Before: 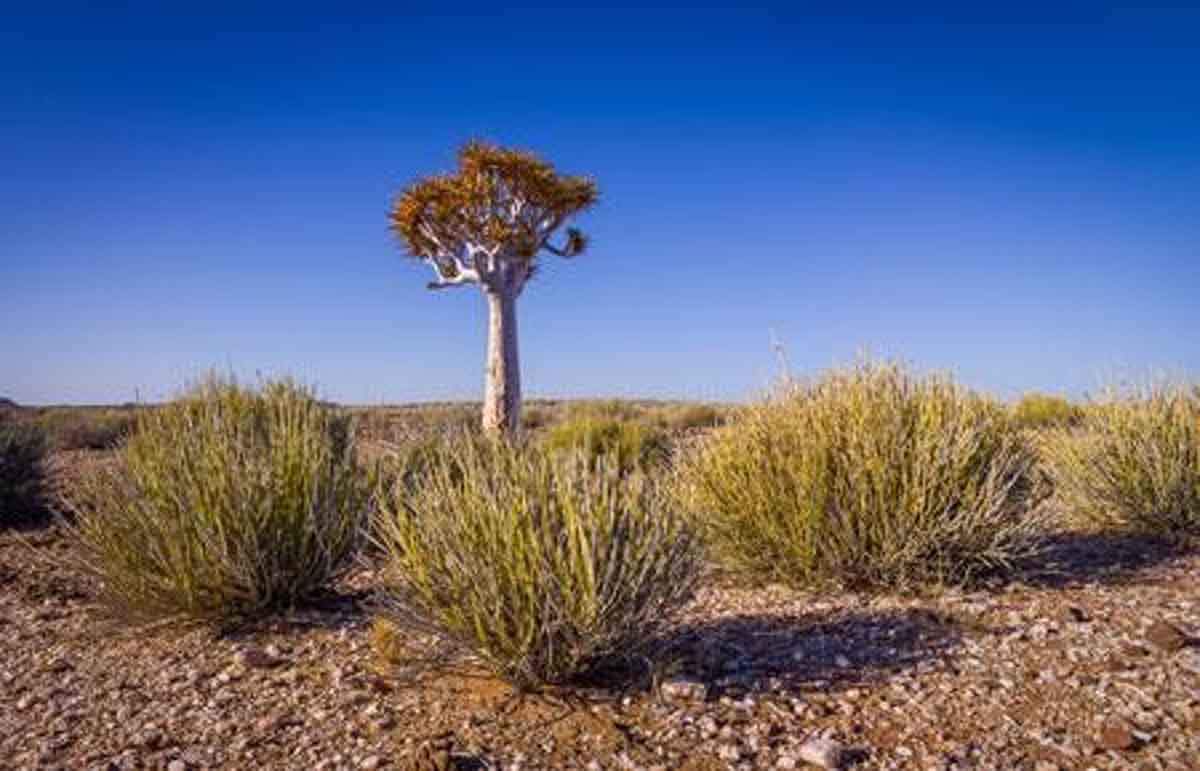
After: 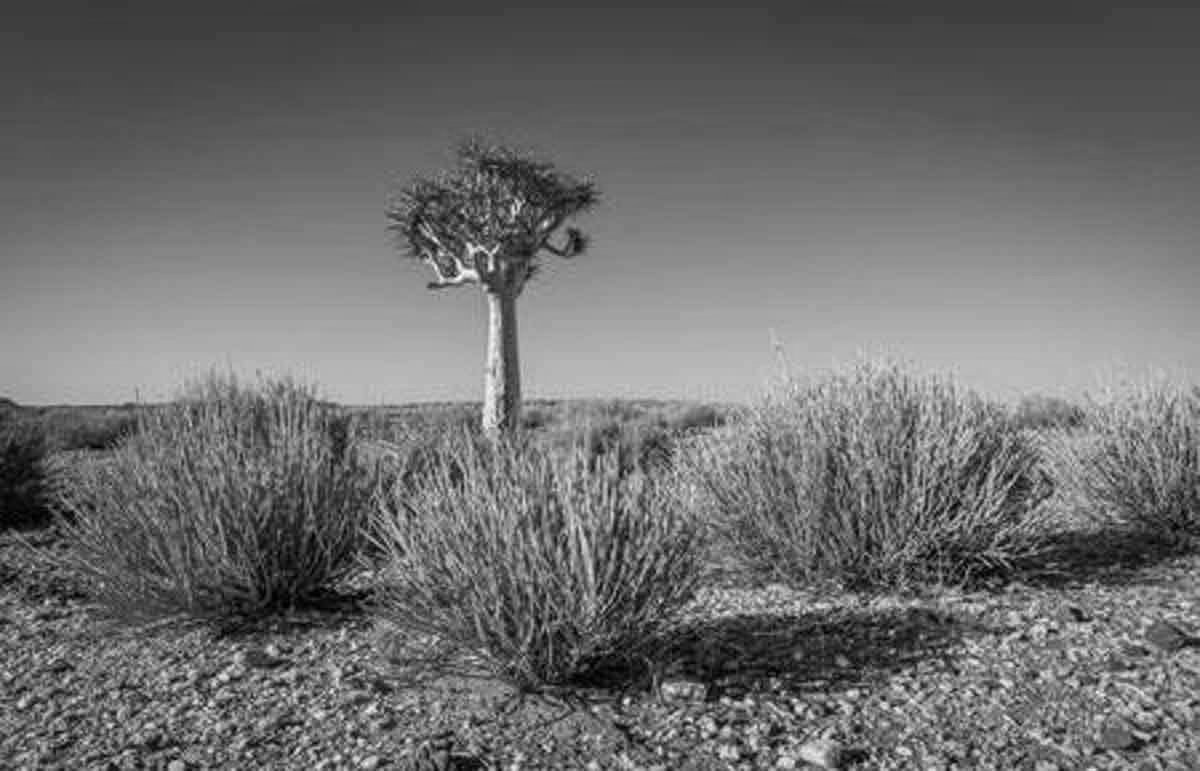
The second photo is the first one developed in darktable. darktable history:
monochrome: on, module defaults
local contrast: detail 110%
